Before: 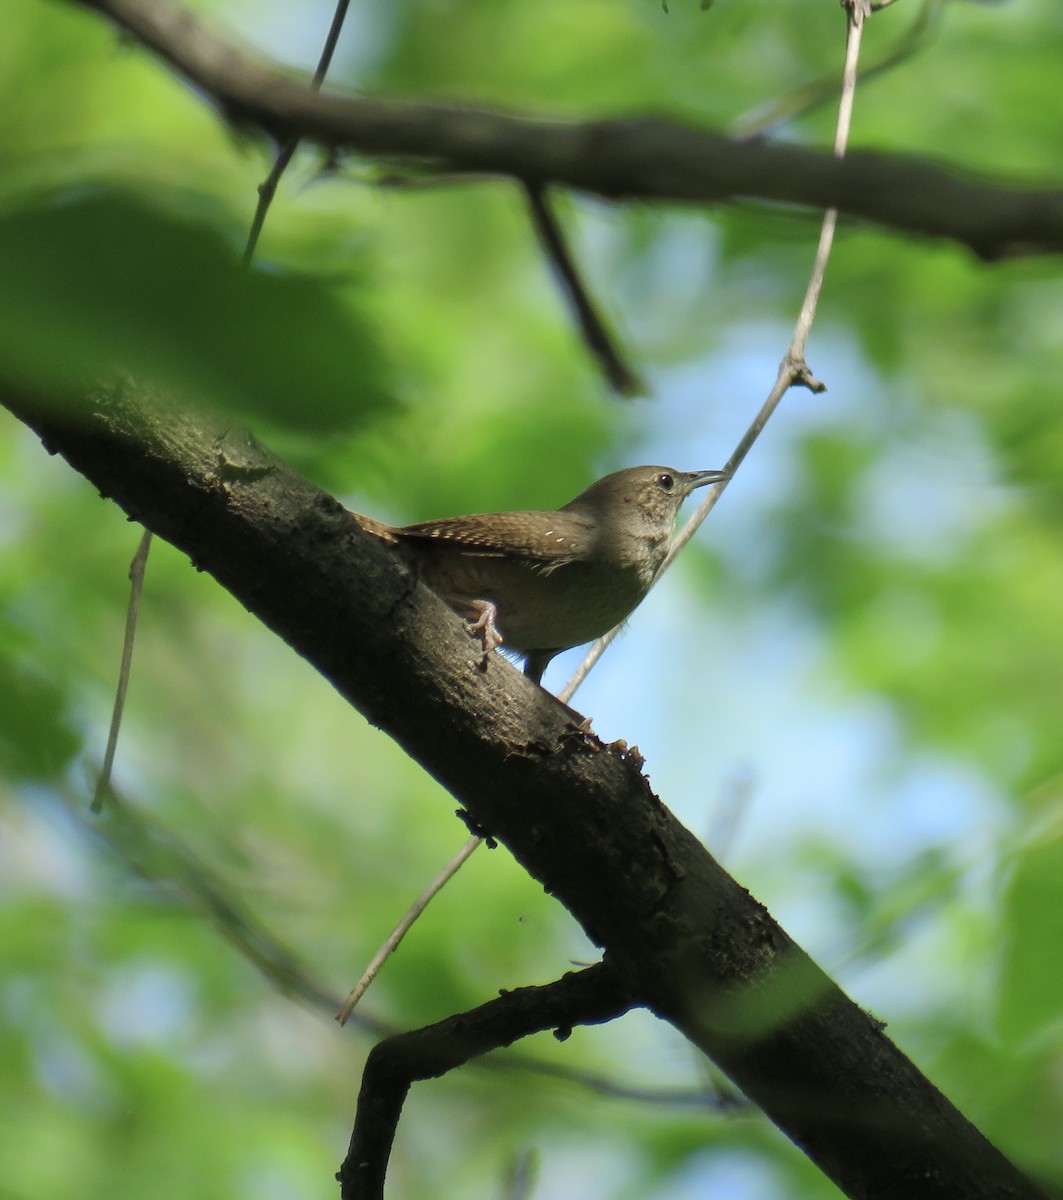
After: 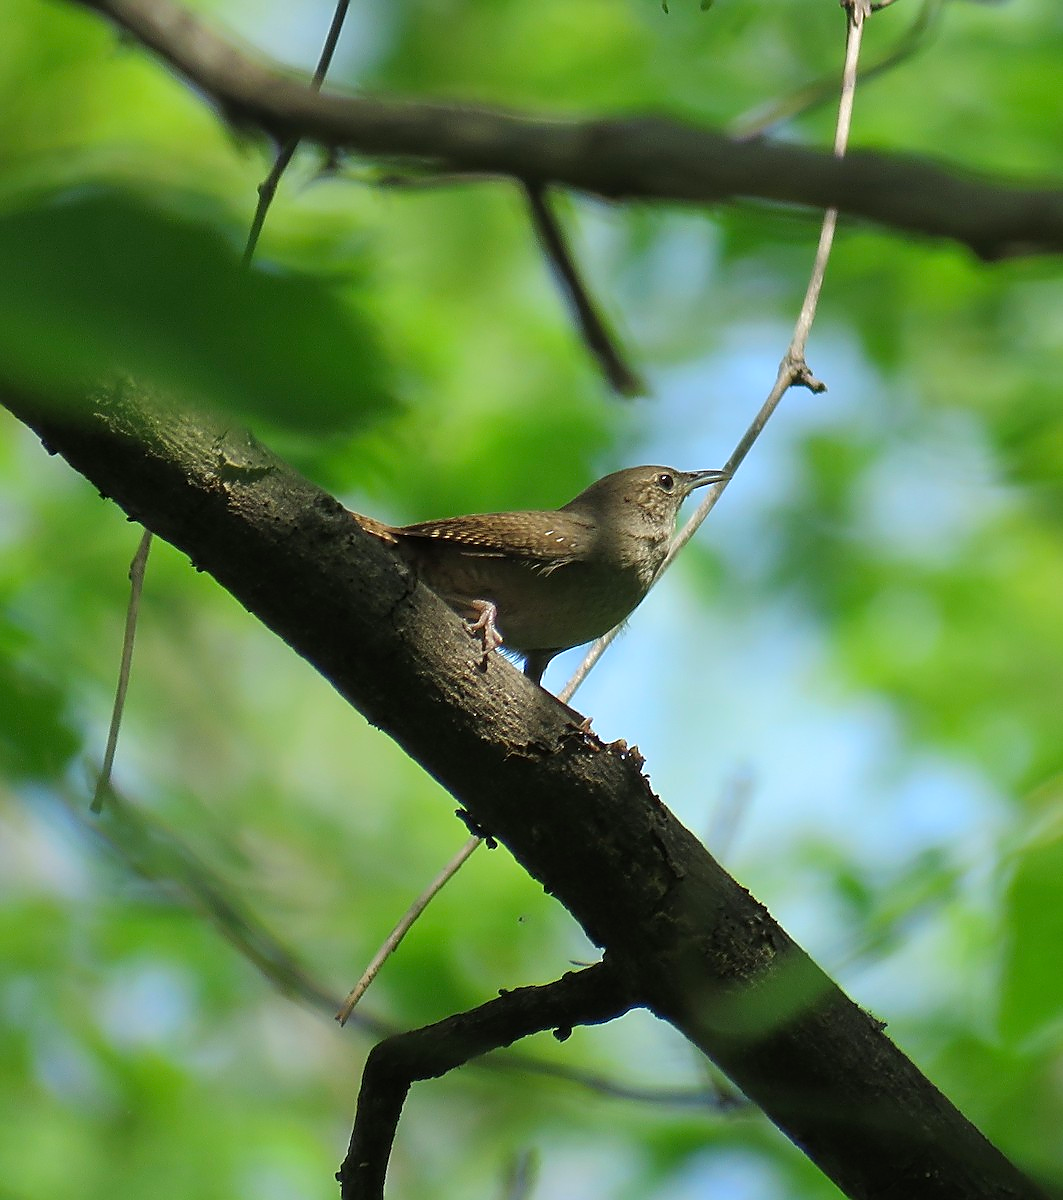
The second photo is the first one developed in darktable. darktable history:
sharpen: radius 1.391, amount 1.255, threshold 0.784
tone equalizer: edges refinement/feathering 500, mask exposure compensation -1.57 EV, preserve details no
